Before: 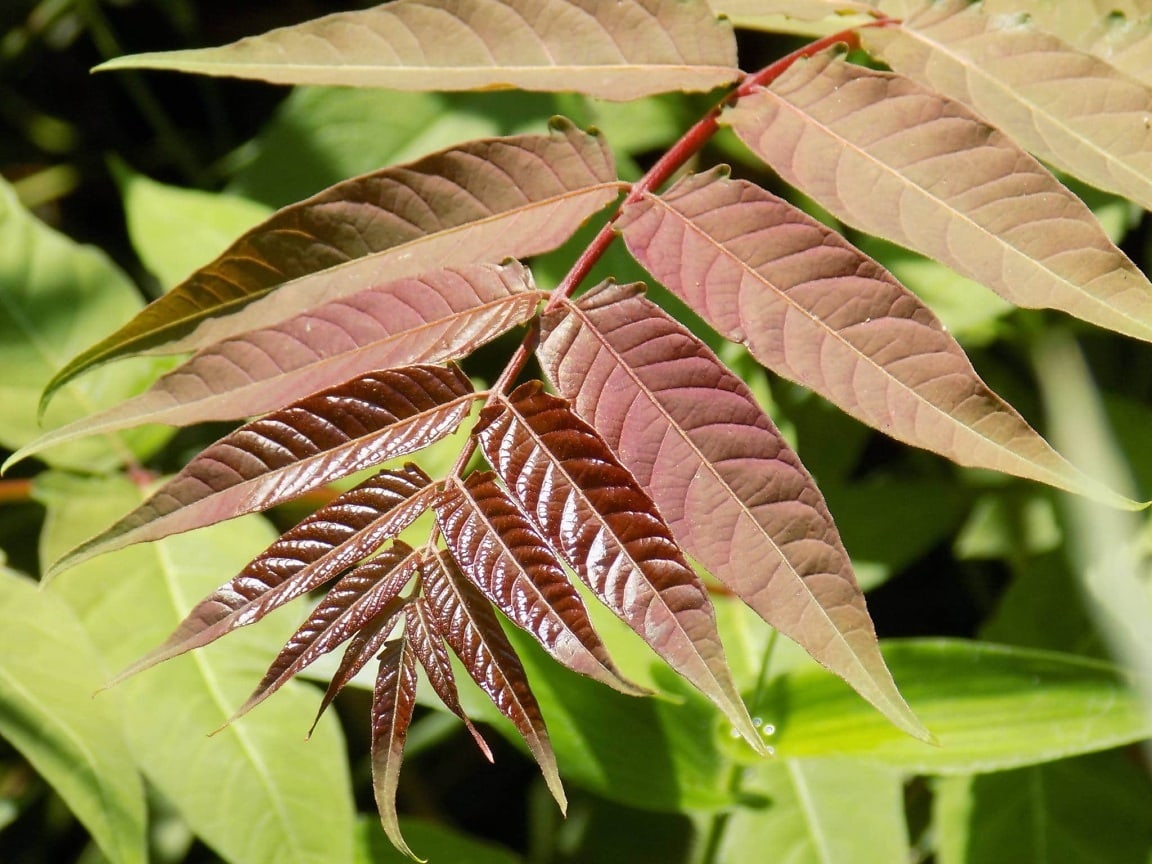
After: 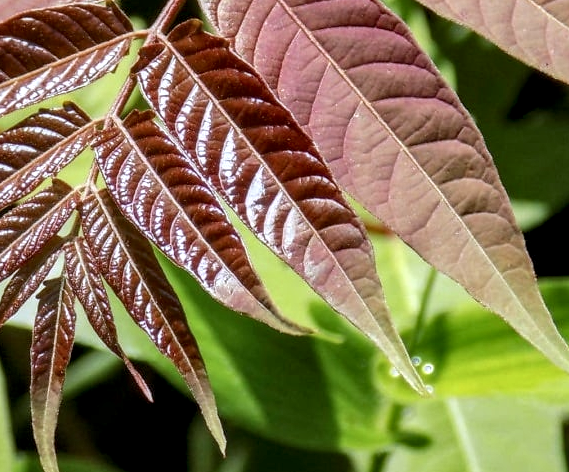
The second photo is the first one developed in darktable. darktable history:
color calibration: illuminant as shot in camera, x 0.358, y 0.373, temperature 4628.91 K
white balance: red 0.978, blue 0.999
crop: left 29.672%, top 41.786%, right 20.851%, bottom 3.487%
local contrast: highlights 20%, detail 150%
